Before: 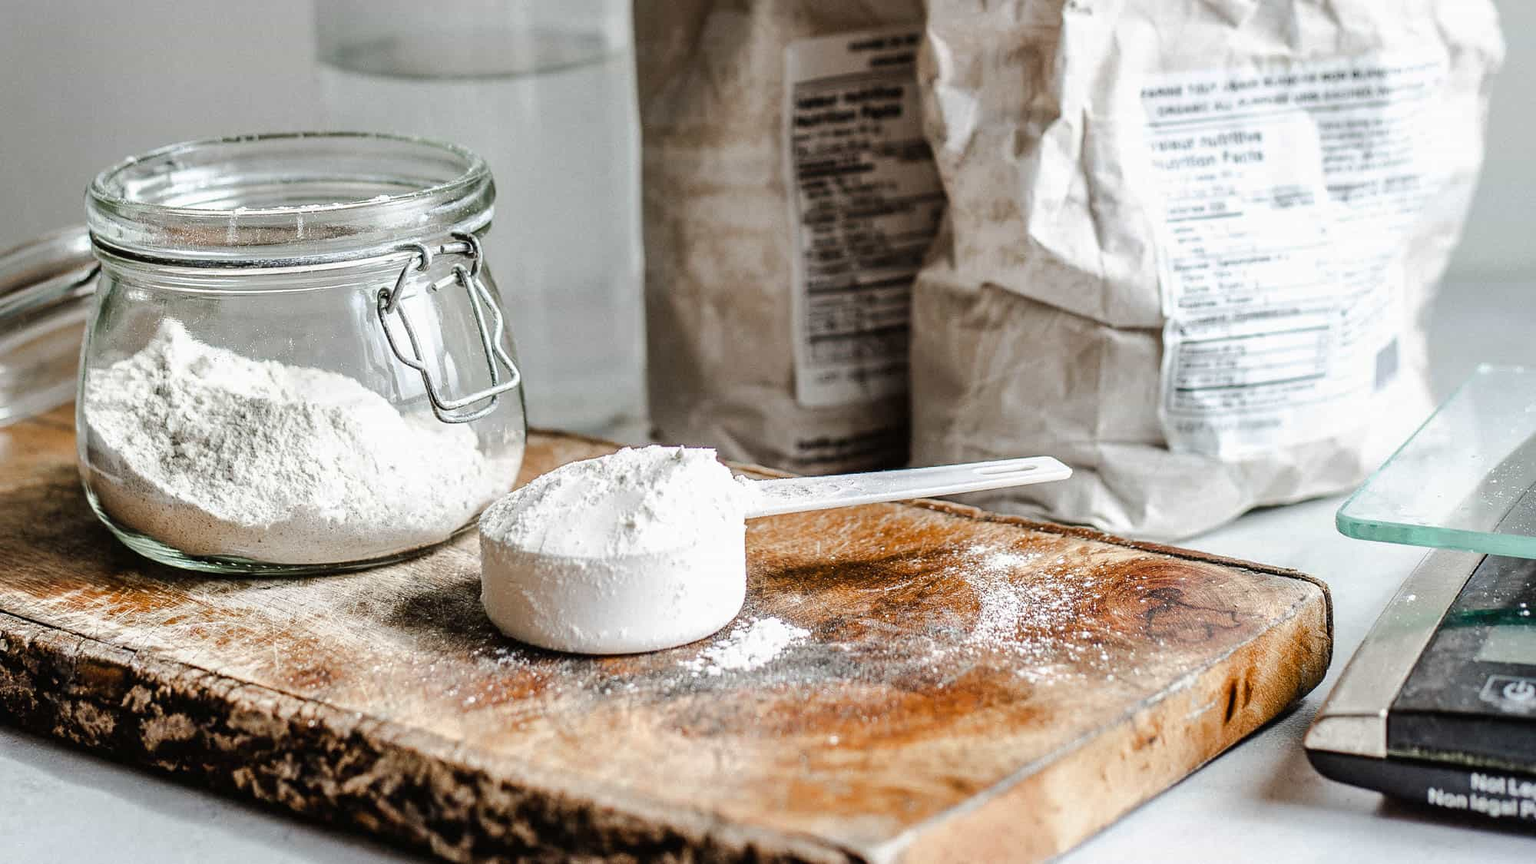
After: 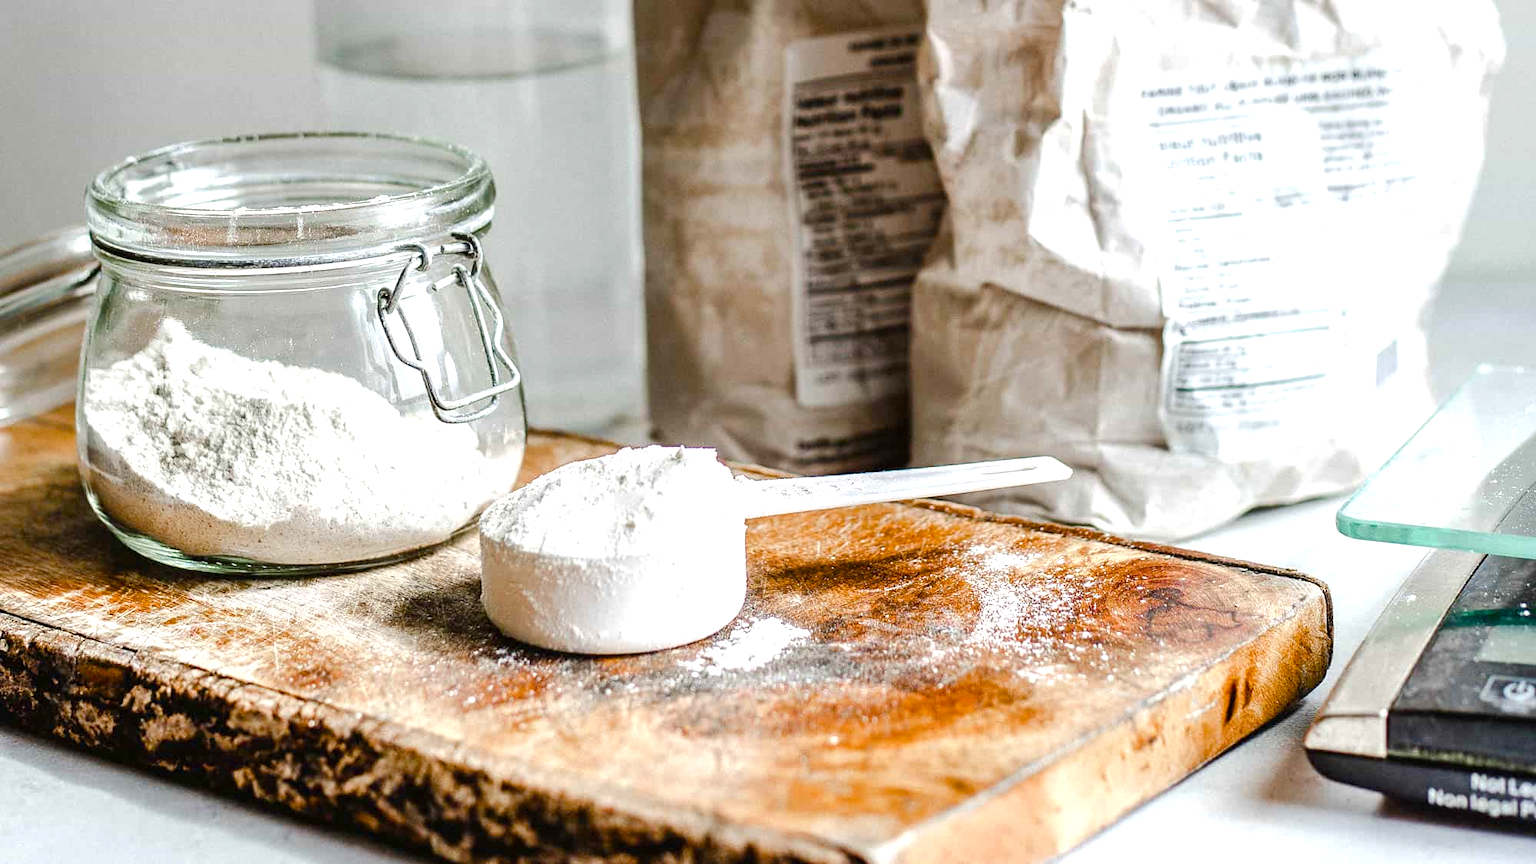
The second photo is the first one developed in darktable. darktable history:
color balance rgb: perceptual saturation grading › global saturation 20%, perceptual saturation grading › highlights -25.78%, perceptual saturation grading › shadows 24.869%, perceptual brilliance grading › global brilliance 10.563%, perceptual brilliance grading › shadows 15.226%, global vibrance 19.223%
